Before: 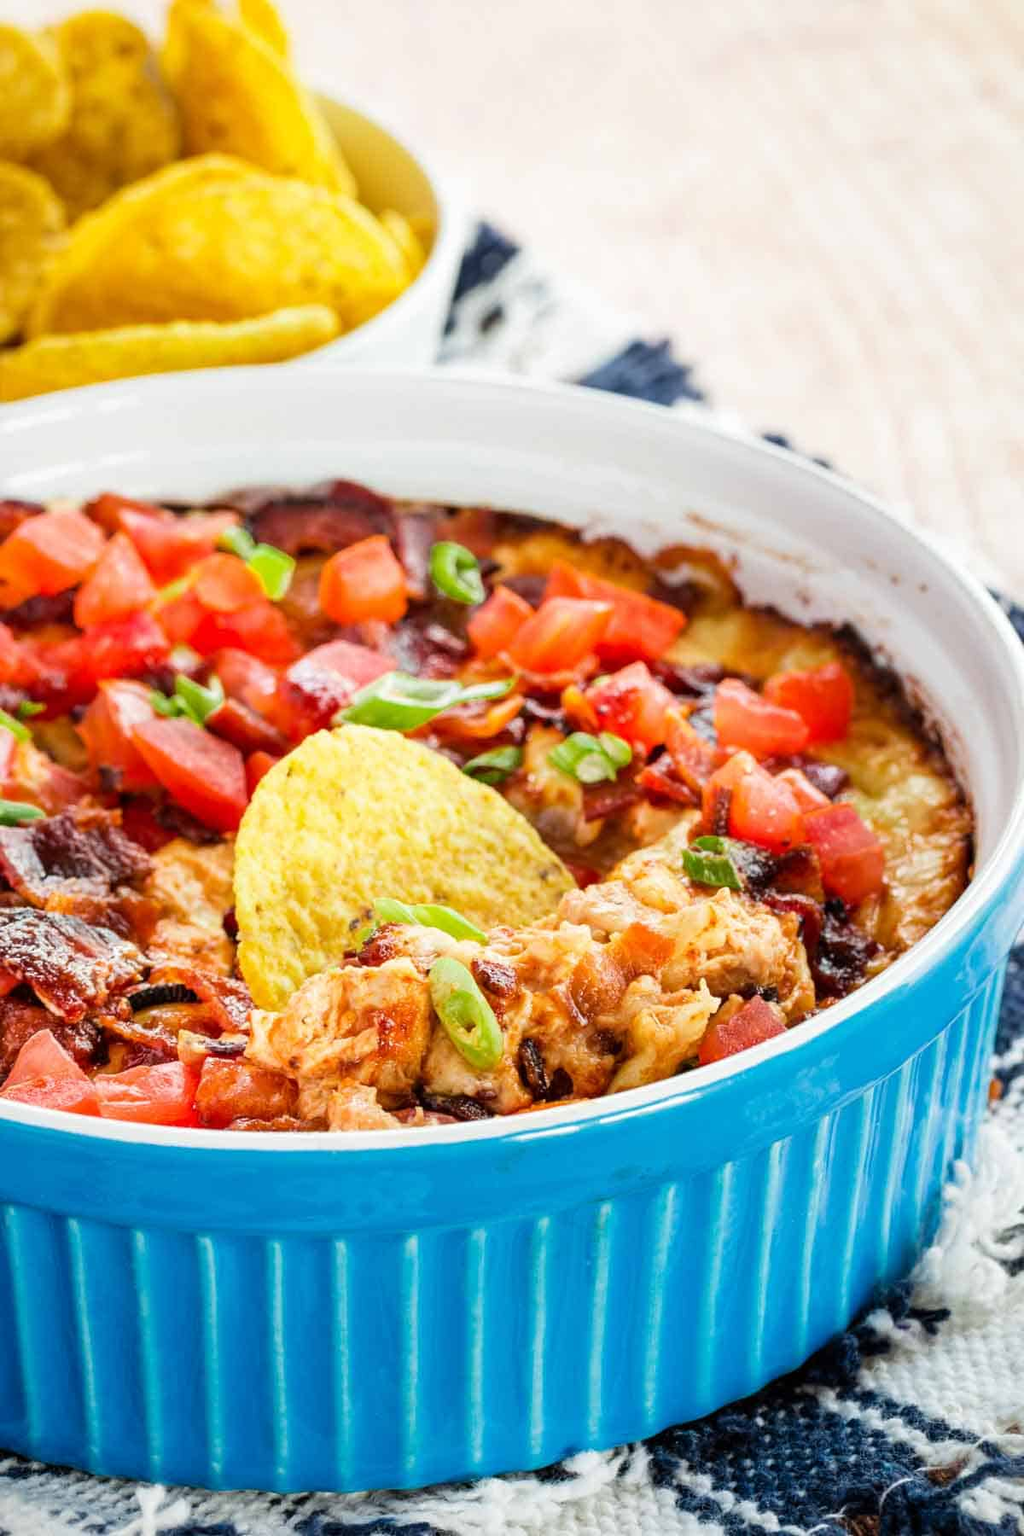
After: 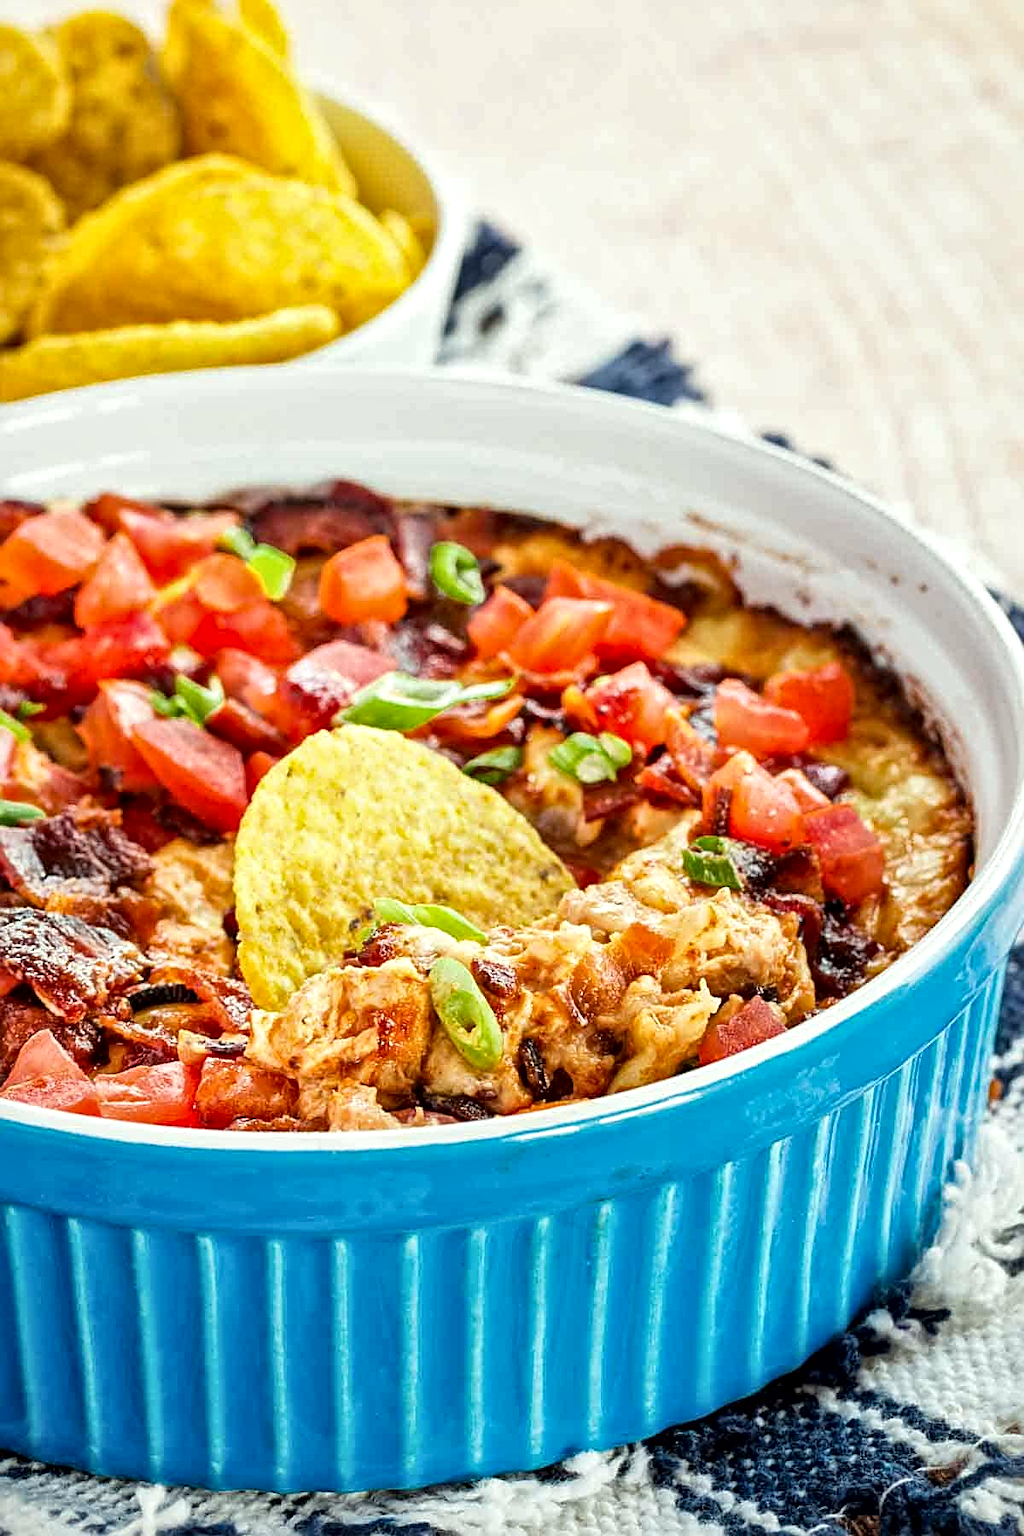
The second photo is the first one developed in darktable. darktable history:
color correction: highlights a* -2.68, highlights b* 2.5
sharpen: on, module defaults
local contrast: mode bilateral grid, contrast 20, coarseness 19, detail 164%, midtone range 0.2
